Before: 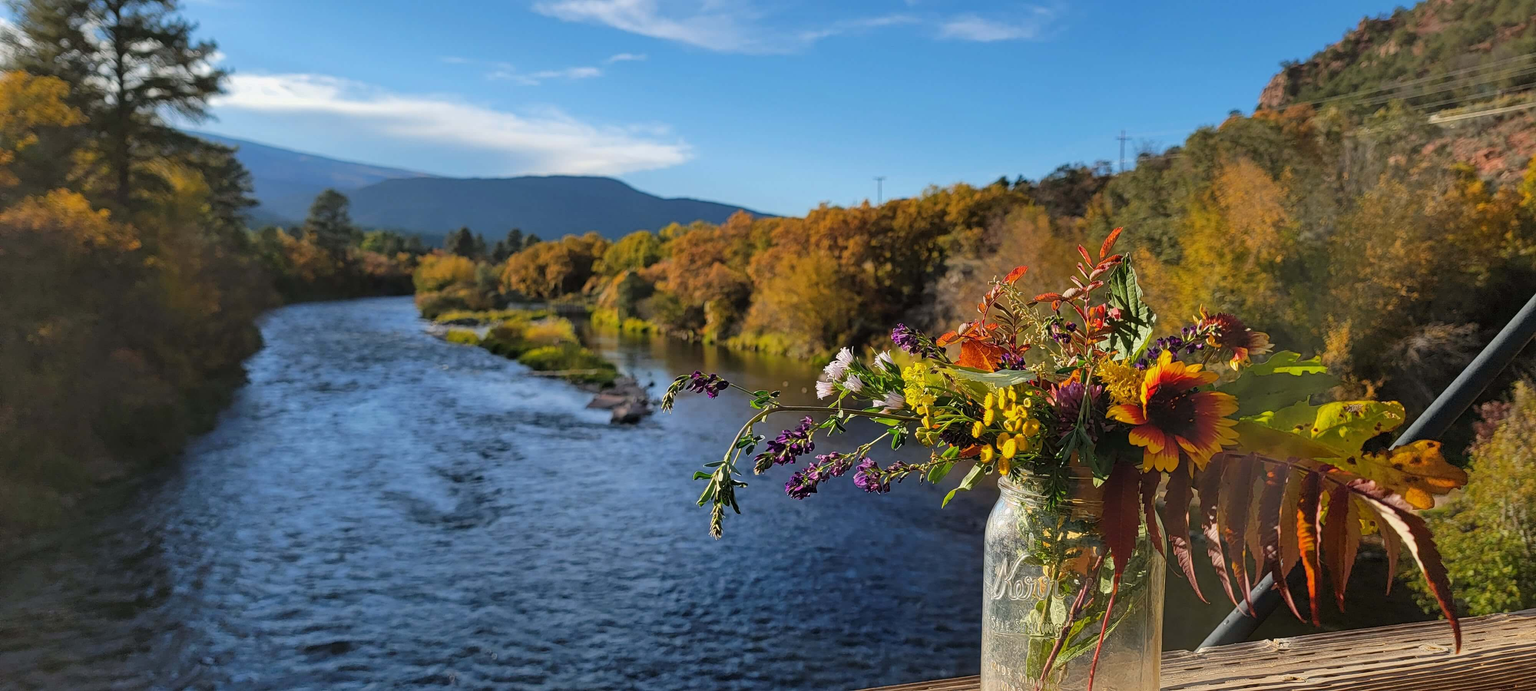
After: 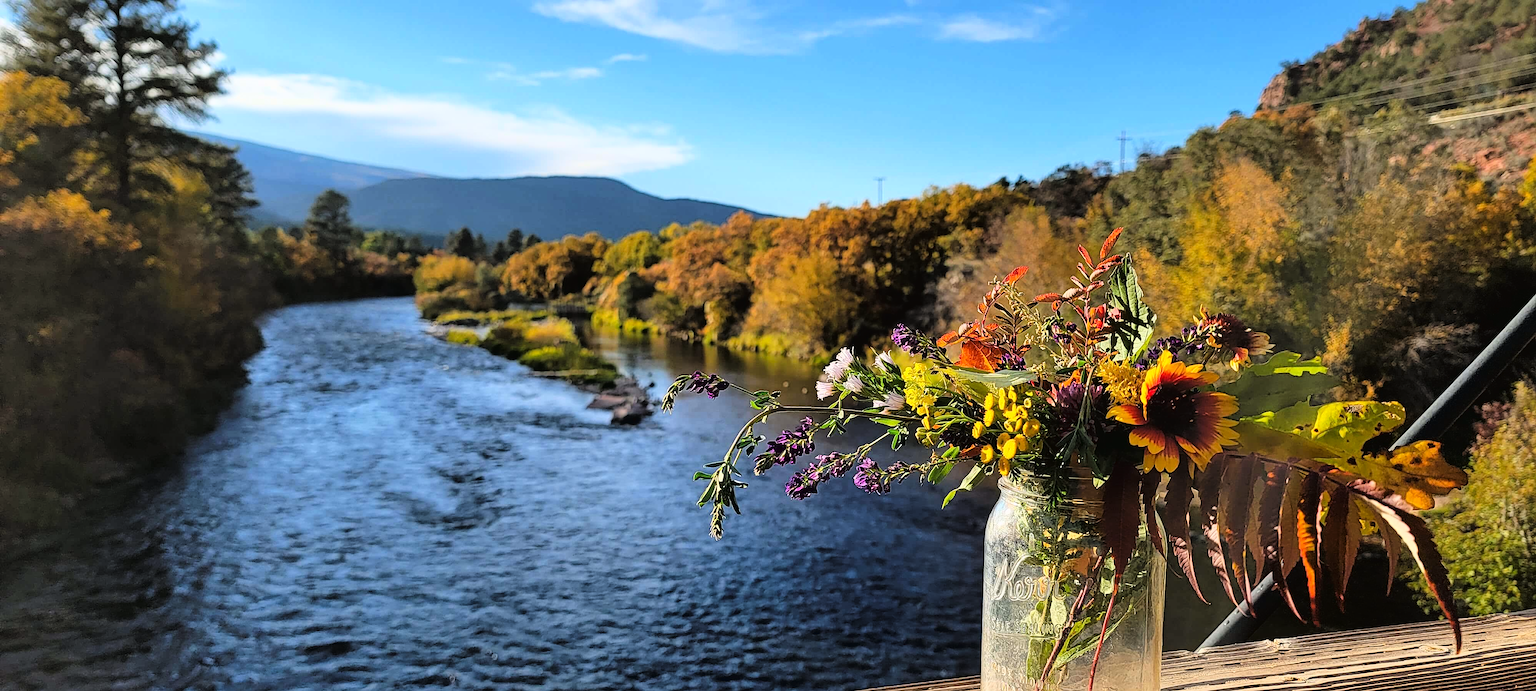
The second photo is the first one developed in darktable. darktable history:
sharpen: on, module defaults
tone curve: curves: ch0 [(0, 0.016) (0.11, 0.039) (0.259, 0.235) (0.383, 0.437) (0.499, 0.597) (0.733, 0.867) (0.843, 0.948) (1, 1)], color space Lab, linked channels, preserve colors none
